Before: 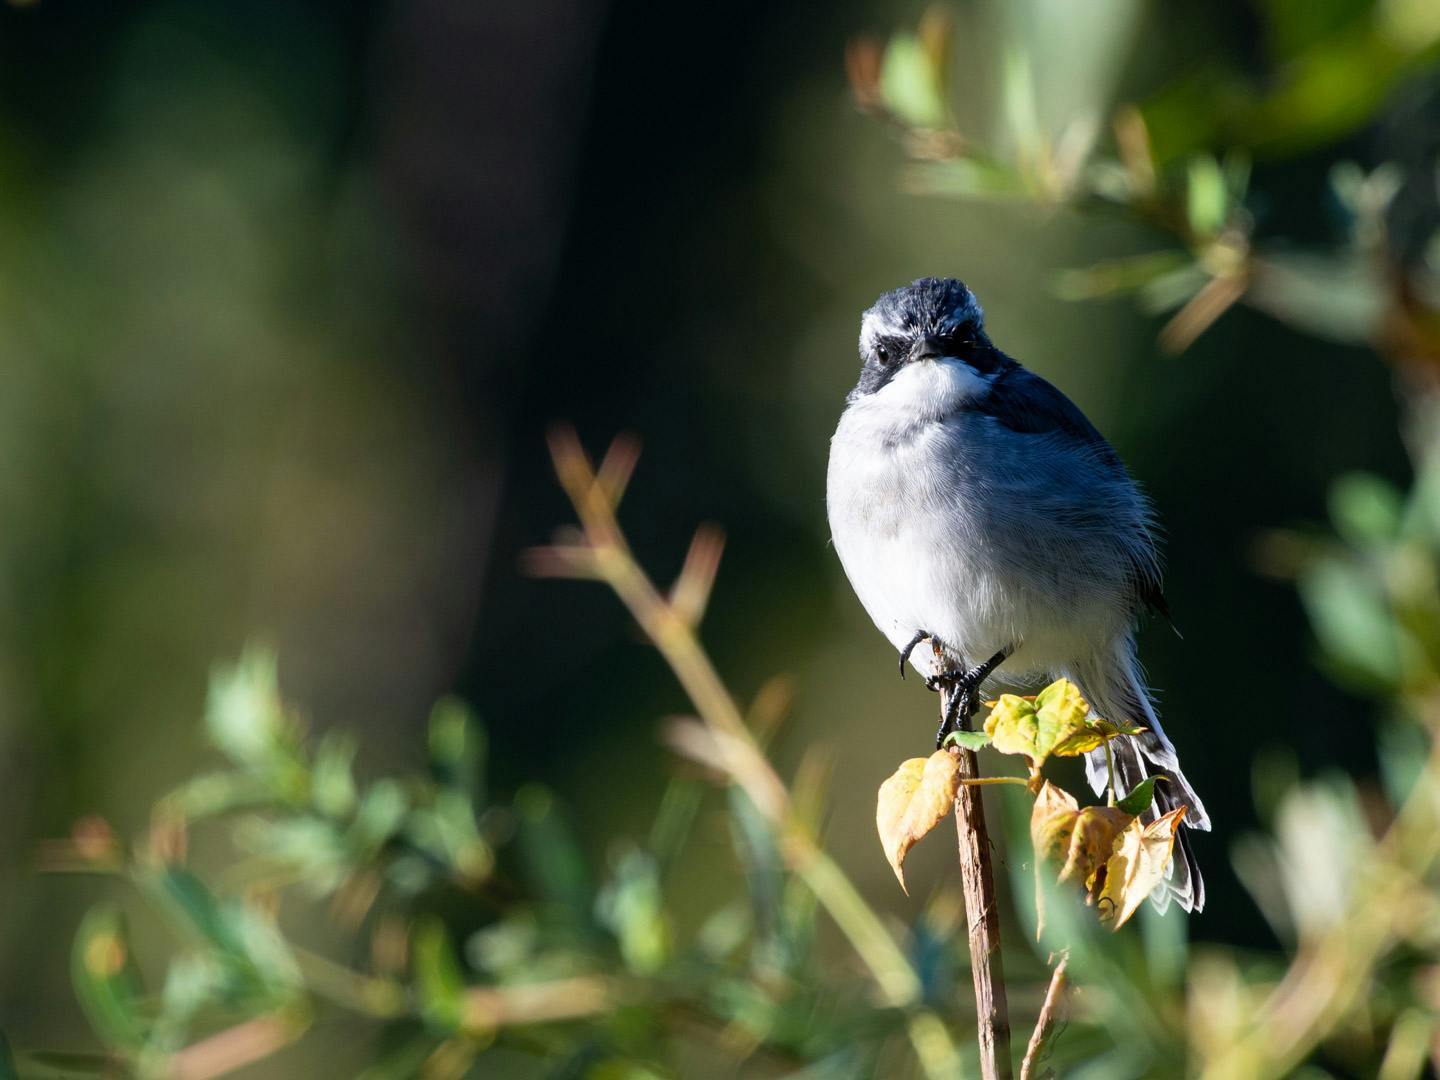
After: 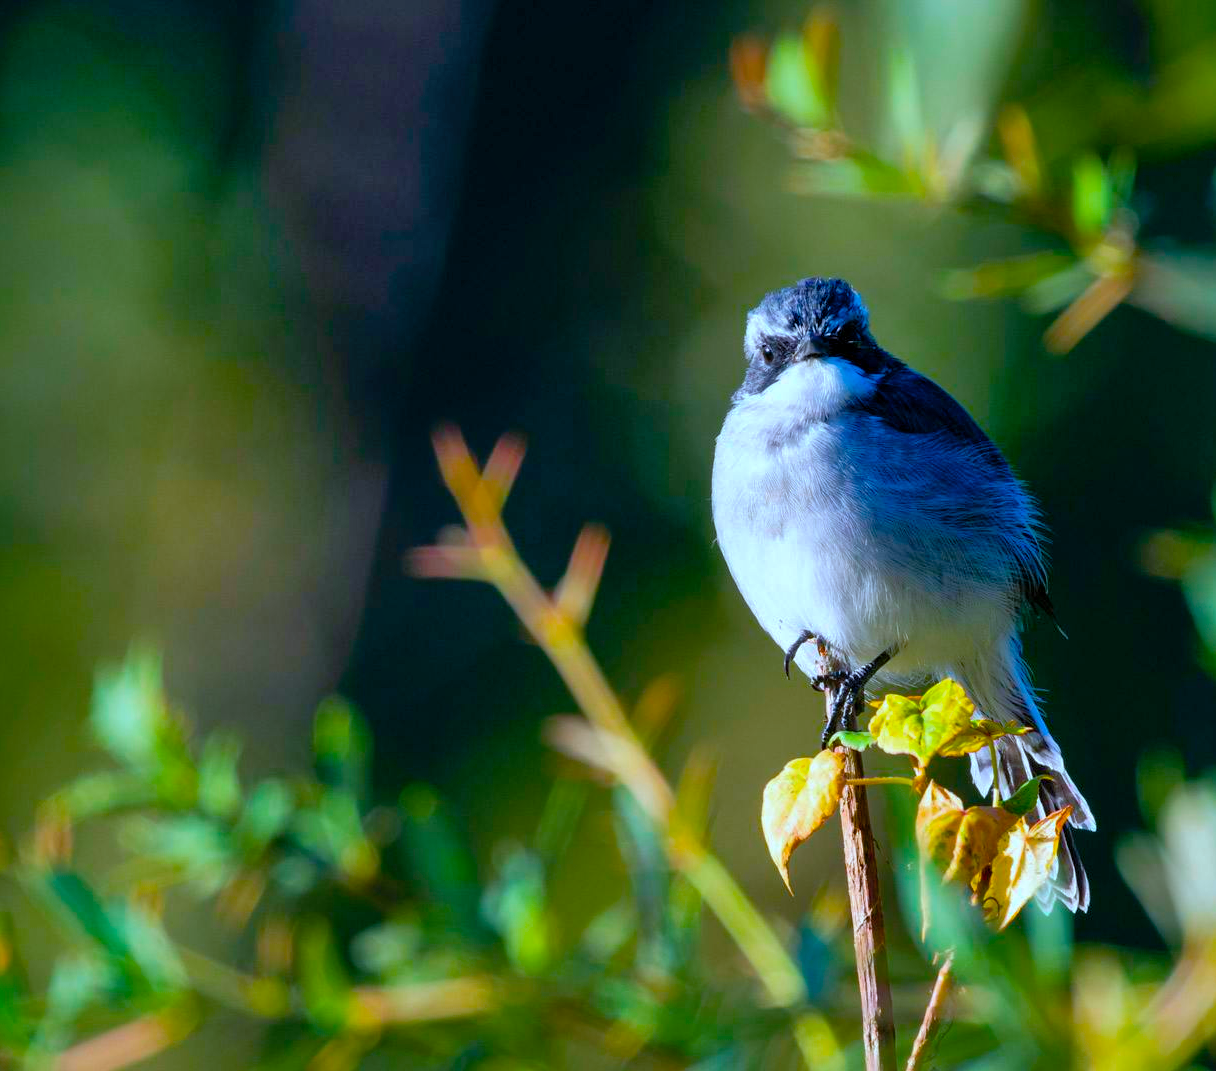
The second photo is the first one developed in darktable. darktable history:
crop: left 8.026%, right 7.374%
color calibration: x 0.37, y 0.382, temperature 4313.32 K
shadows and highlights: on, module defaults
color balance rgb: linear chroma grading › global chroma 25%, perceptual saturation grading › global saturation 50%
